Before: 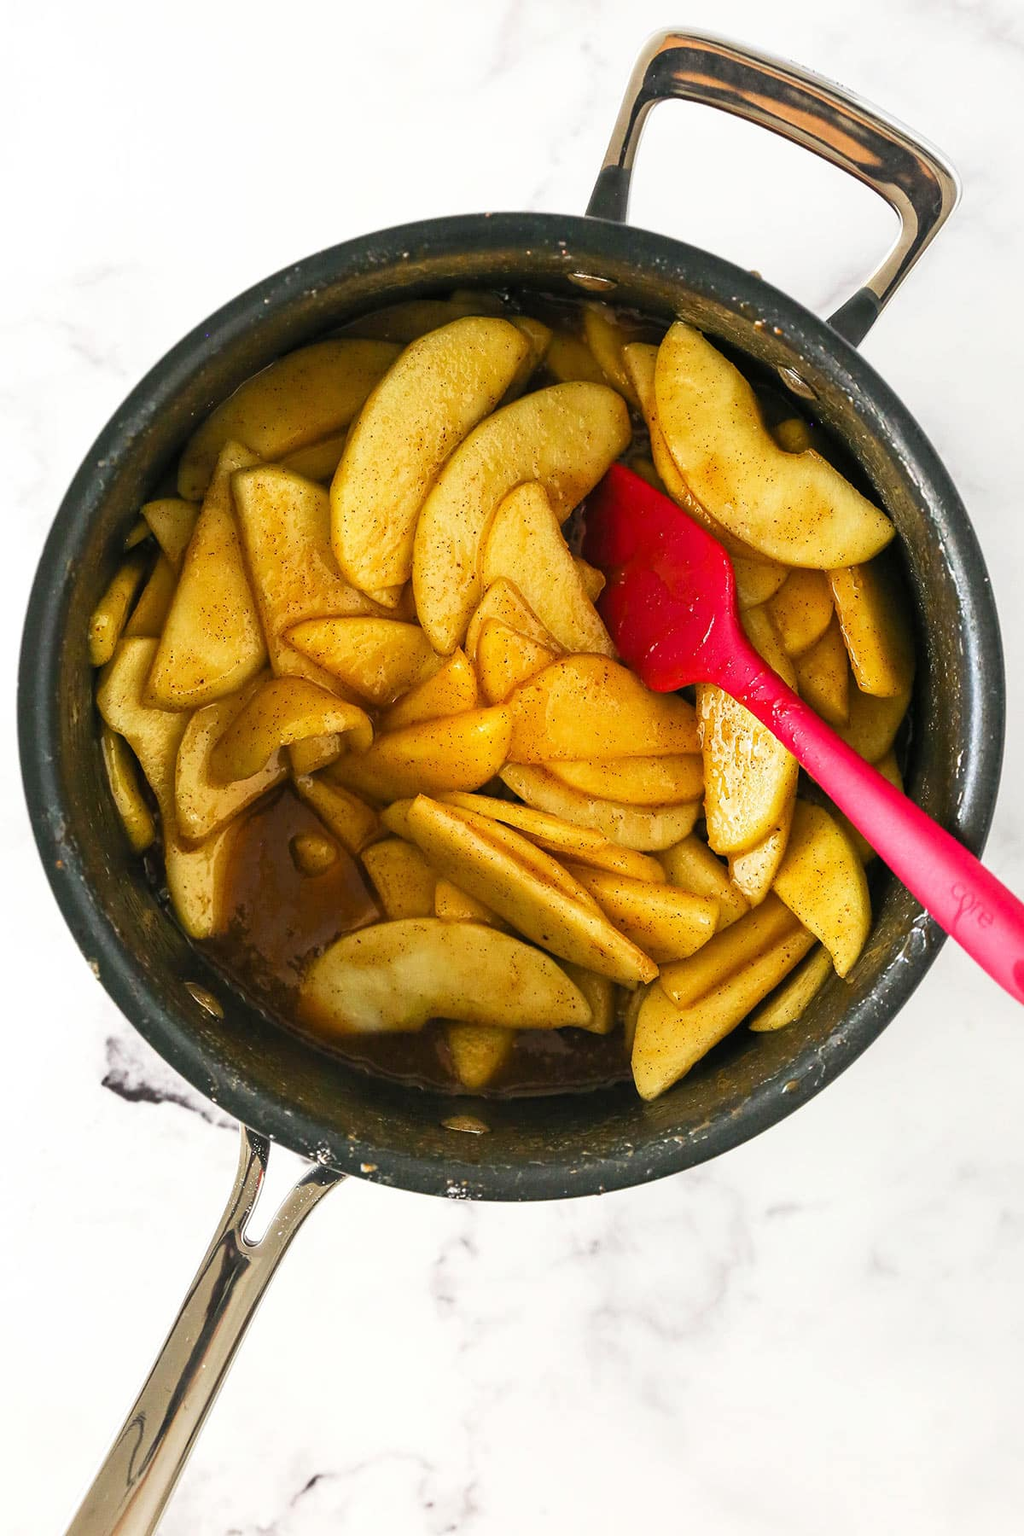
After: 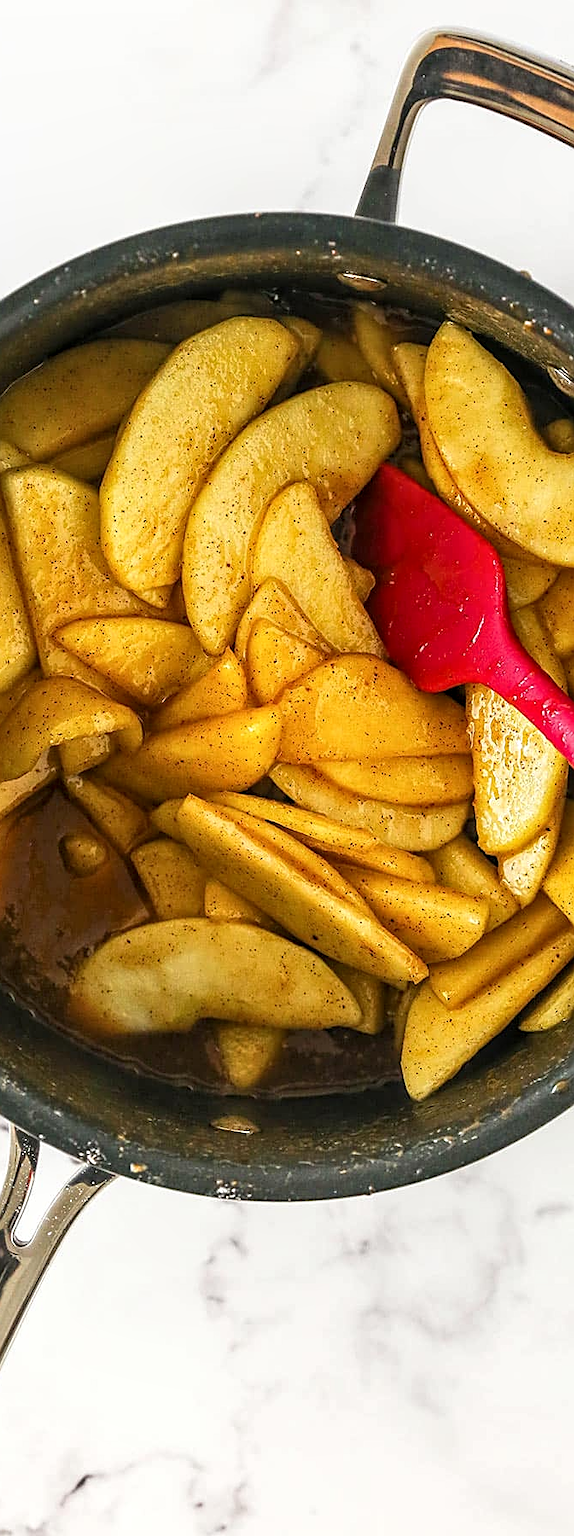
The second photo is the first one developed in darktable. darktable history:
sharpen: on, module defaults
crop and rotate: left 22.547%, right 21.346%
local contrast: detail 130%
